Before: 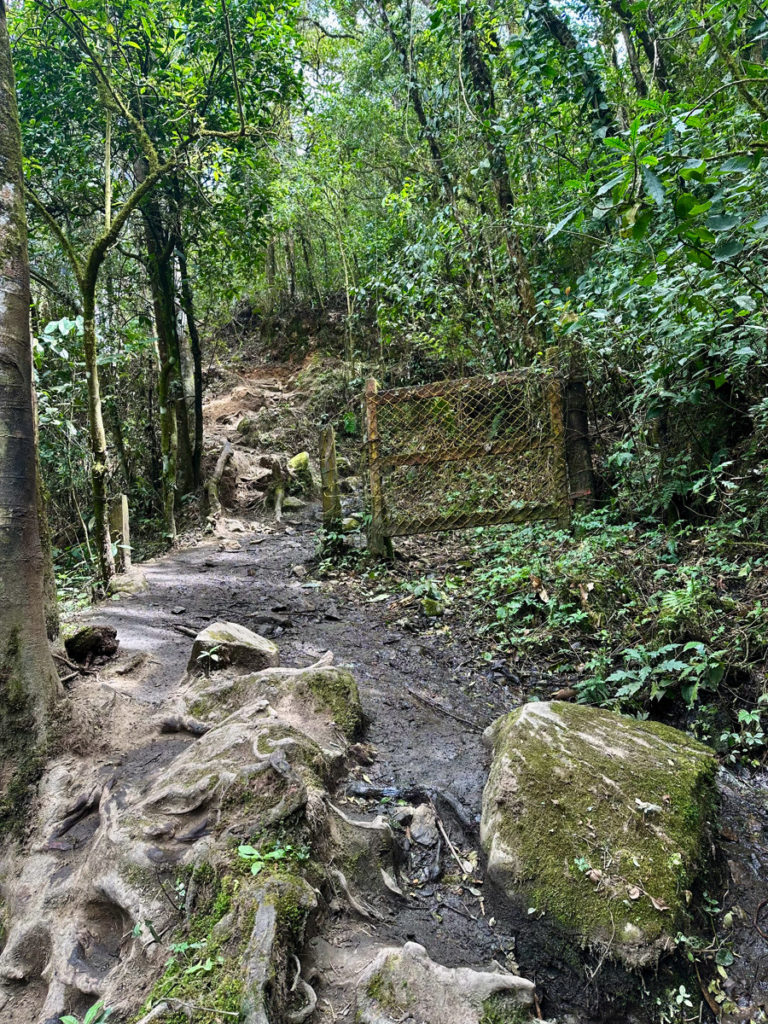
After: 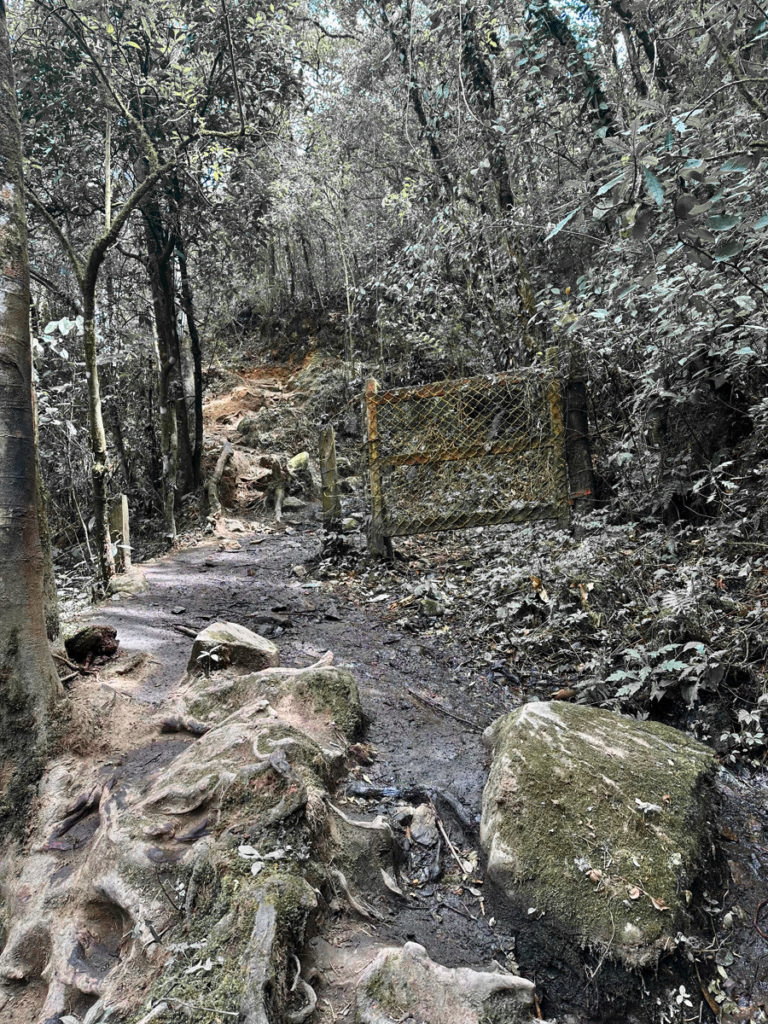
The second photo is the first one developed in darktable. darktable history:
rgb levels: preserve colors max RGB
color zones: curves: ch1 [(0, 0.679) (0.143, 0.647) (0.286, 0.261) (0.378, -0.011) (0.571, 0.396) (0.714, 0.399) (0.857, 0.406) (1, 0.679)]
contrast brightness saturation: saturation 0.1
